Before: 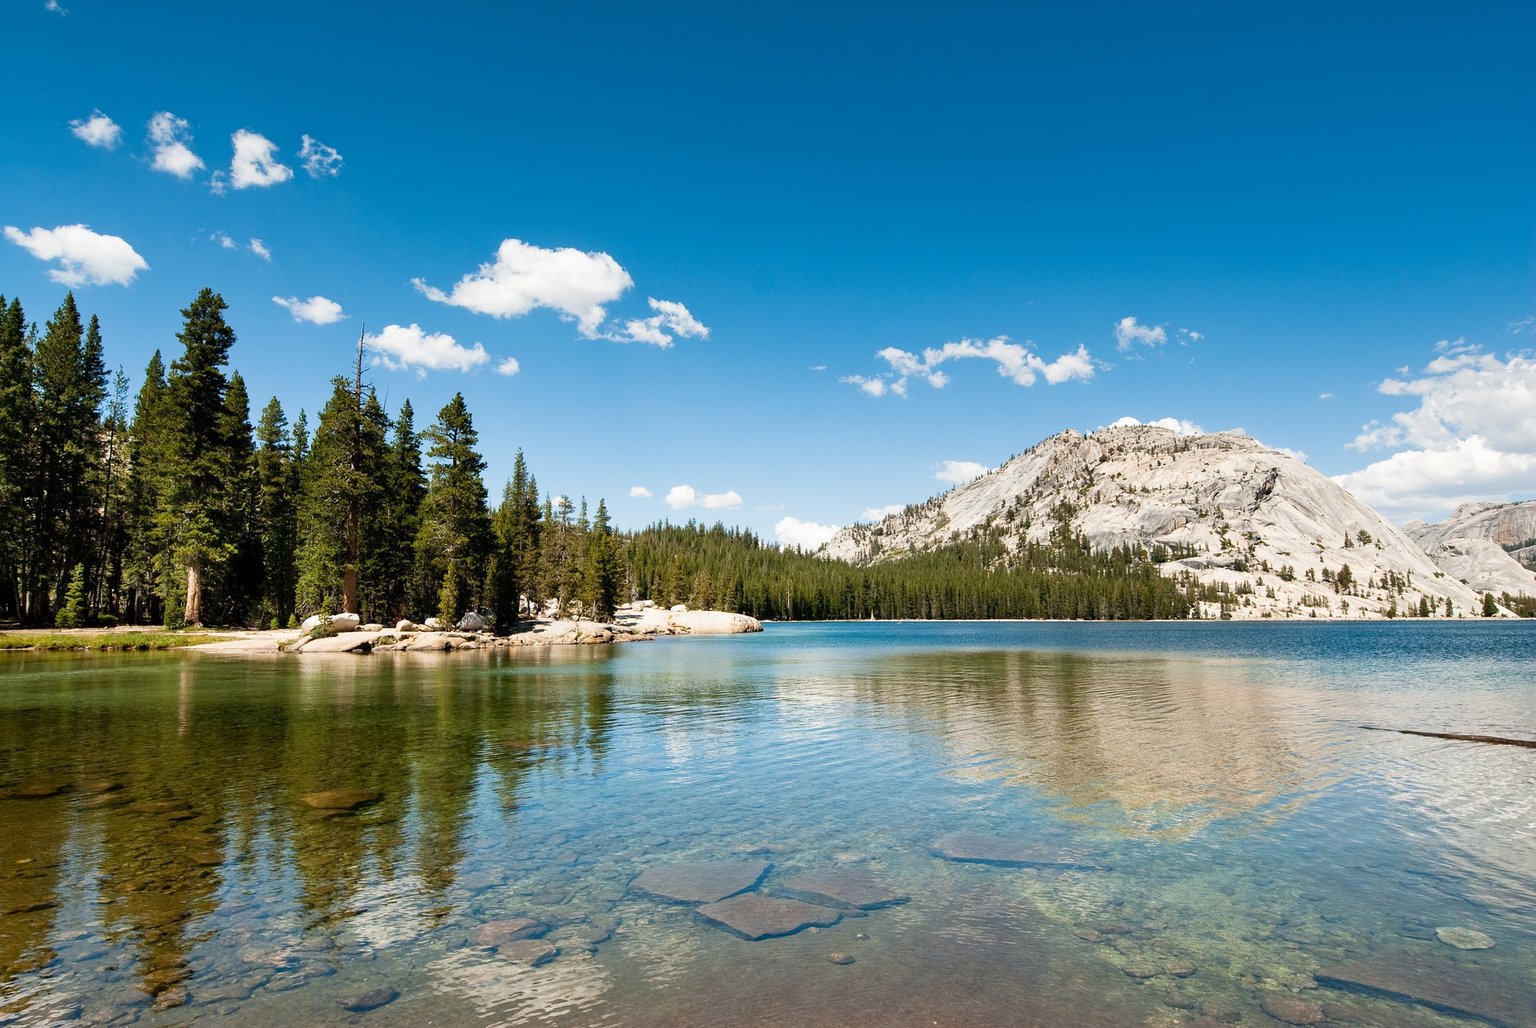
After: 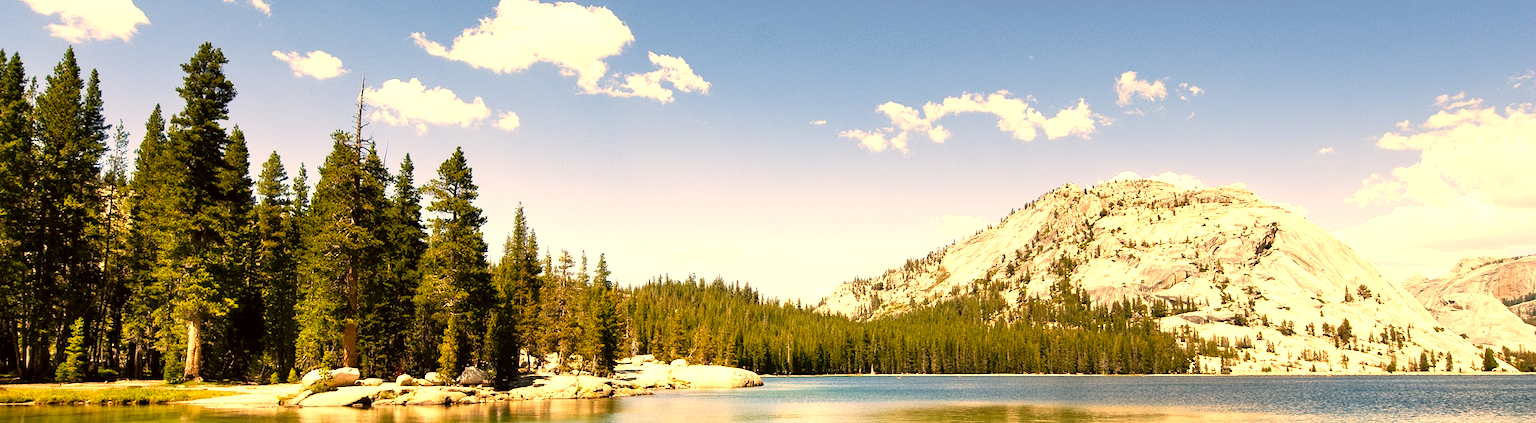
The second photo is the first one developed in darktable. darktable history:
crop and rotate: top 23.909%, bottom 34.811%
exposure: exposure 0.769 EV, compensate exposure bias true, compensate highlight preservation false
color correction: highlights a* 18.34, highlights b* 36.13, shadows a* 1.22, shadows b* 6.41, saturation 1.03
